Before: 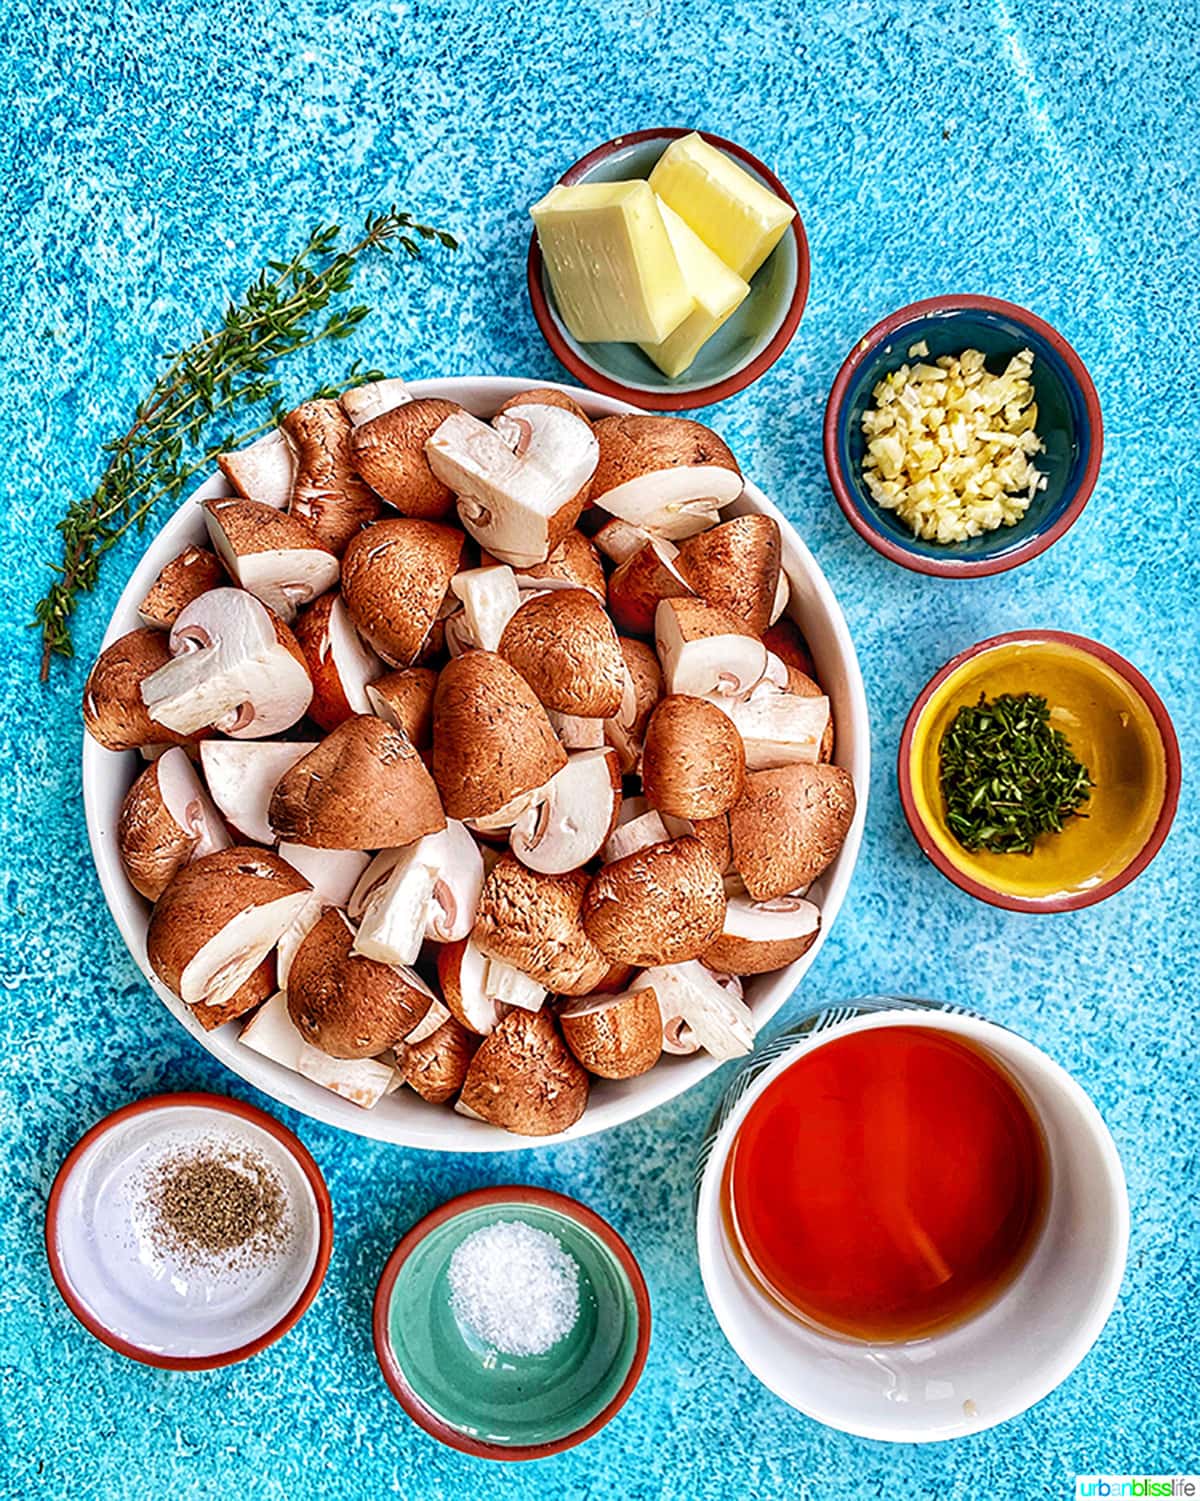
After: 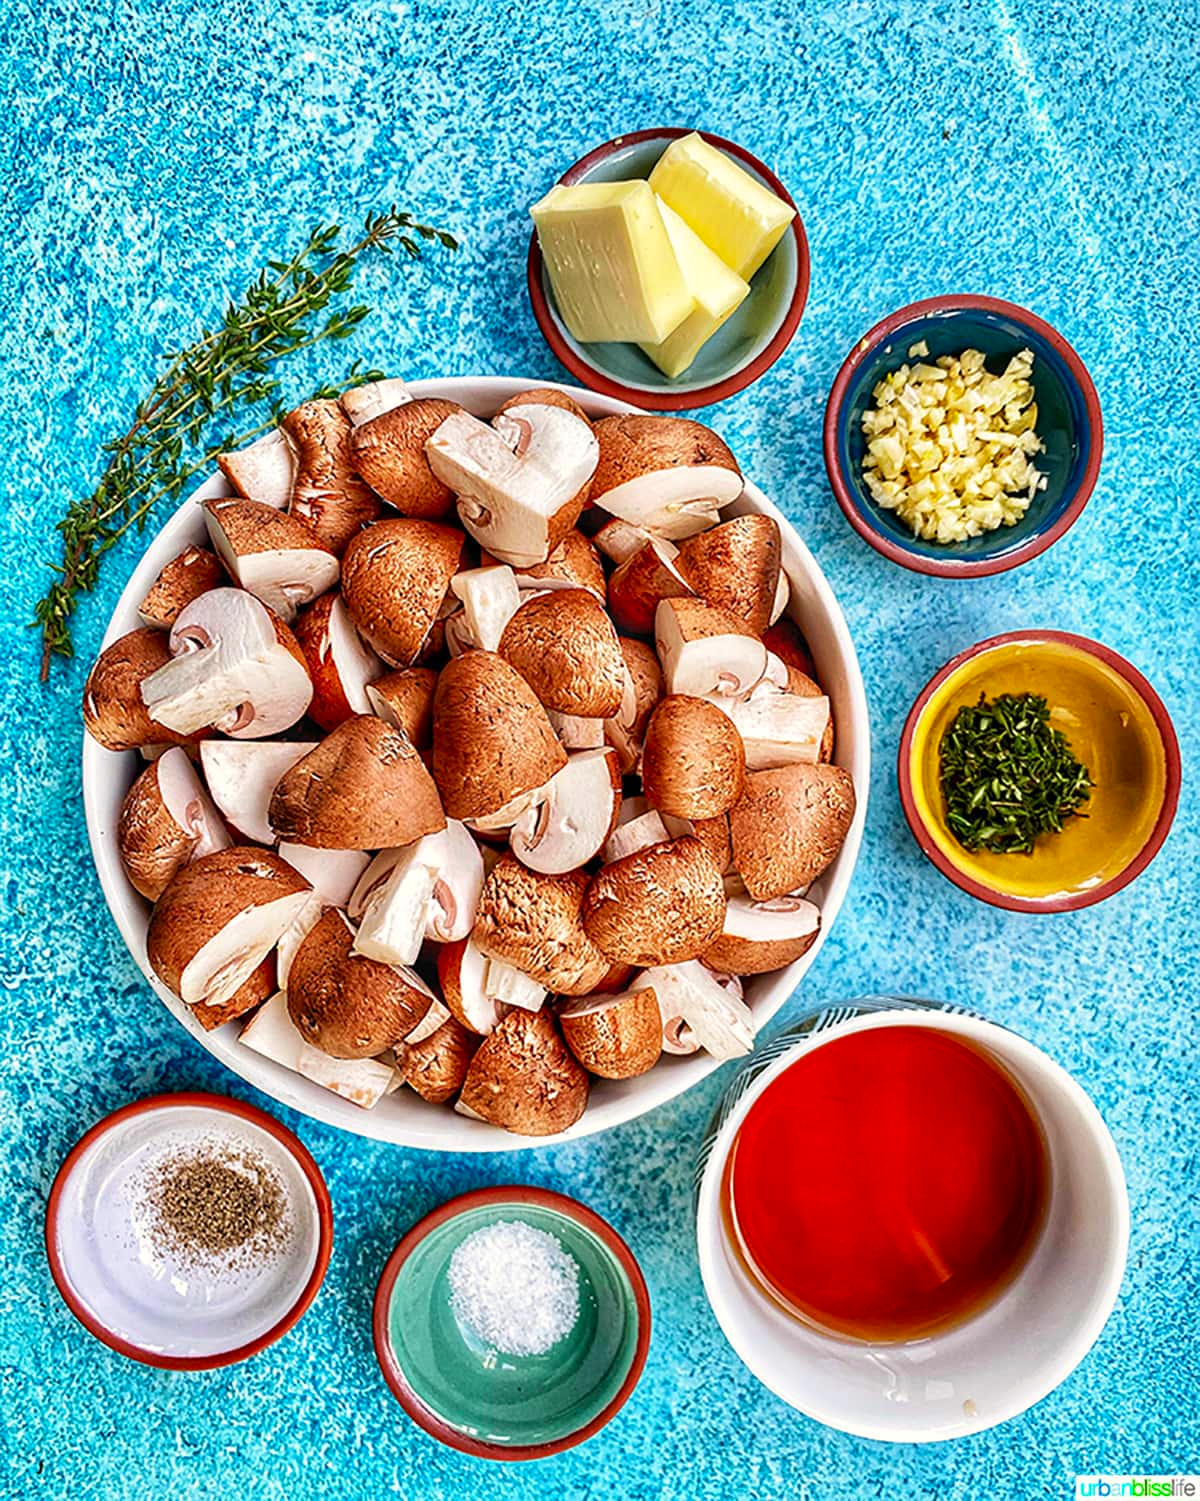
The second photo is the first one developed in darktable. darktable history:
color correction: highlights a* 0.519, highlights b* 2.76, saturation 1.08
